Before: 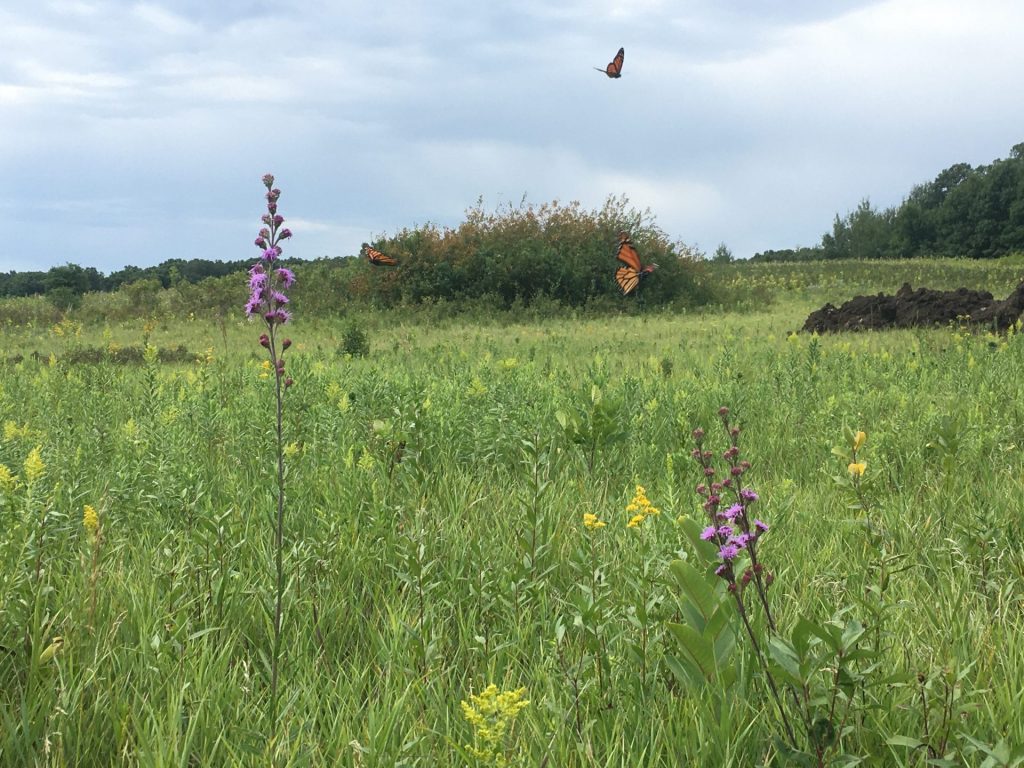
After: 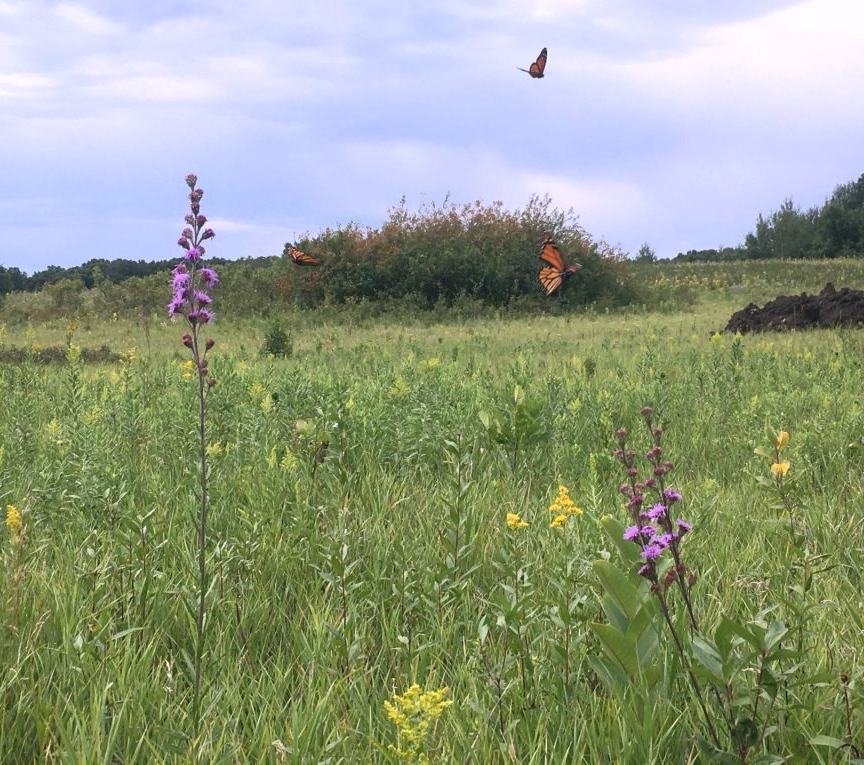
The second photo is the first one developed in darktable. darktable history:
white balance: red 1.066, blue 1.119
base curve: curves: ch0 [(0, 0) (0.472, 0.455) (1, 1)], preserve colors none
crop: left 7.598%, right 7.873%
